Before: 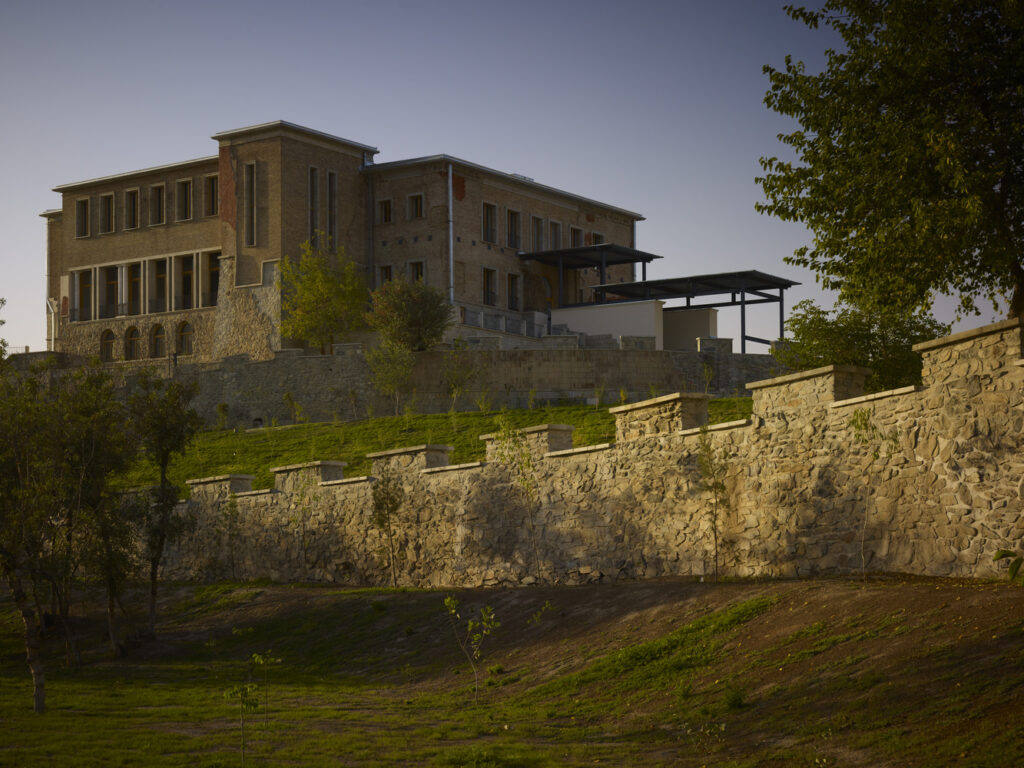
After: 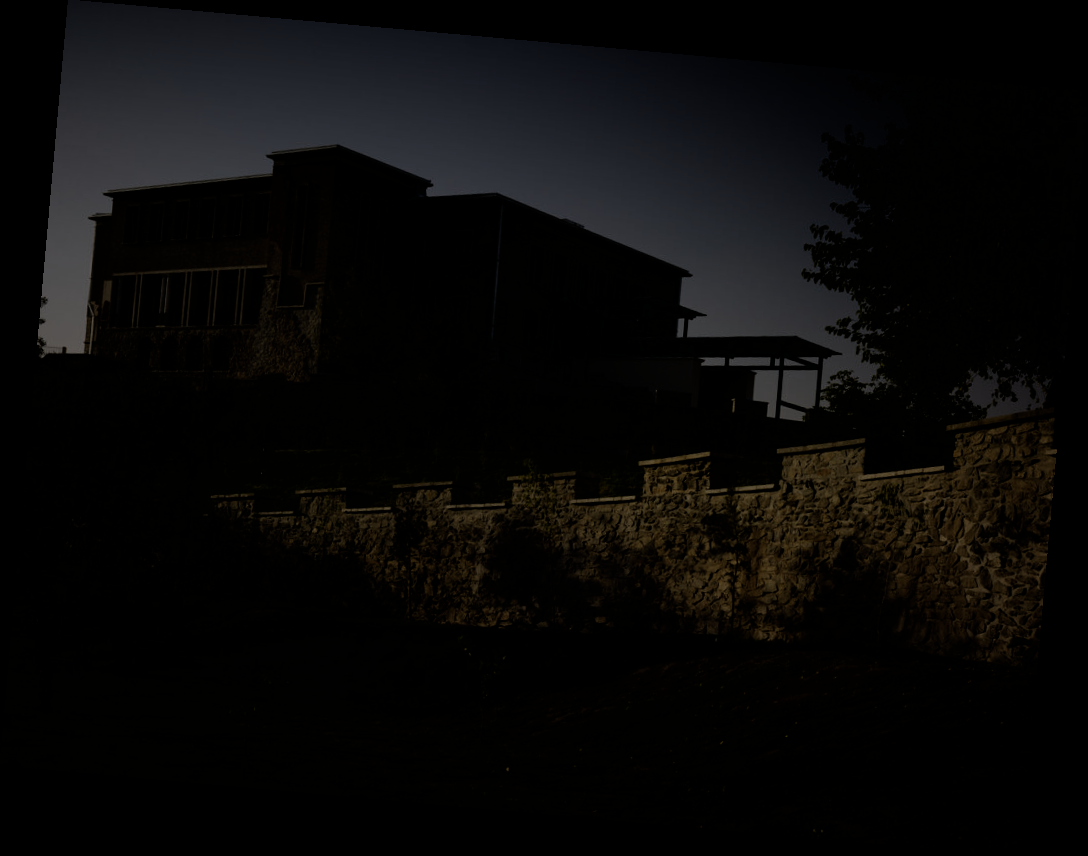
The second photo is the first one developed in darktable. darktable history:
filmic rgb: black relative exposure -5 EV, hardness 2.88, contrast 1.4, highlights saturation mix -30%
exposure: exposure -2.446 EV, compensate highlight preservation false
rotate and perspective: rotation 5.12°, automatic cropping off
